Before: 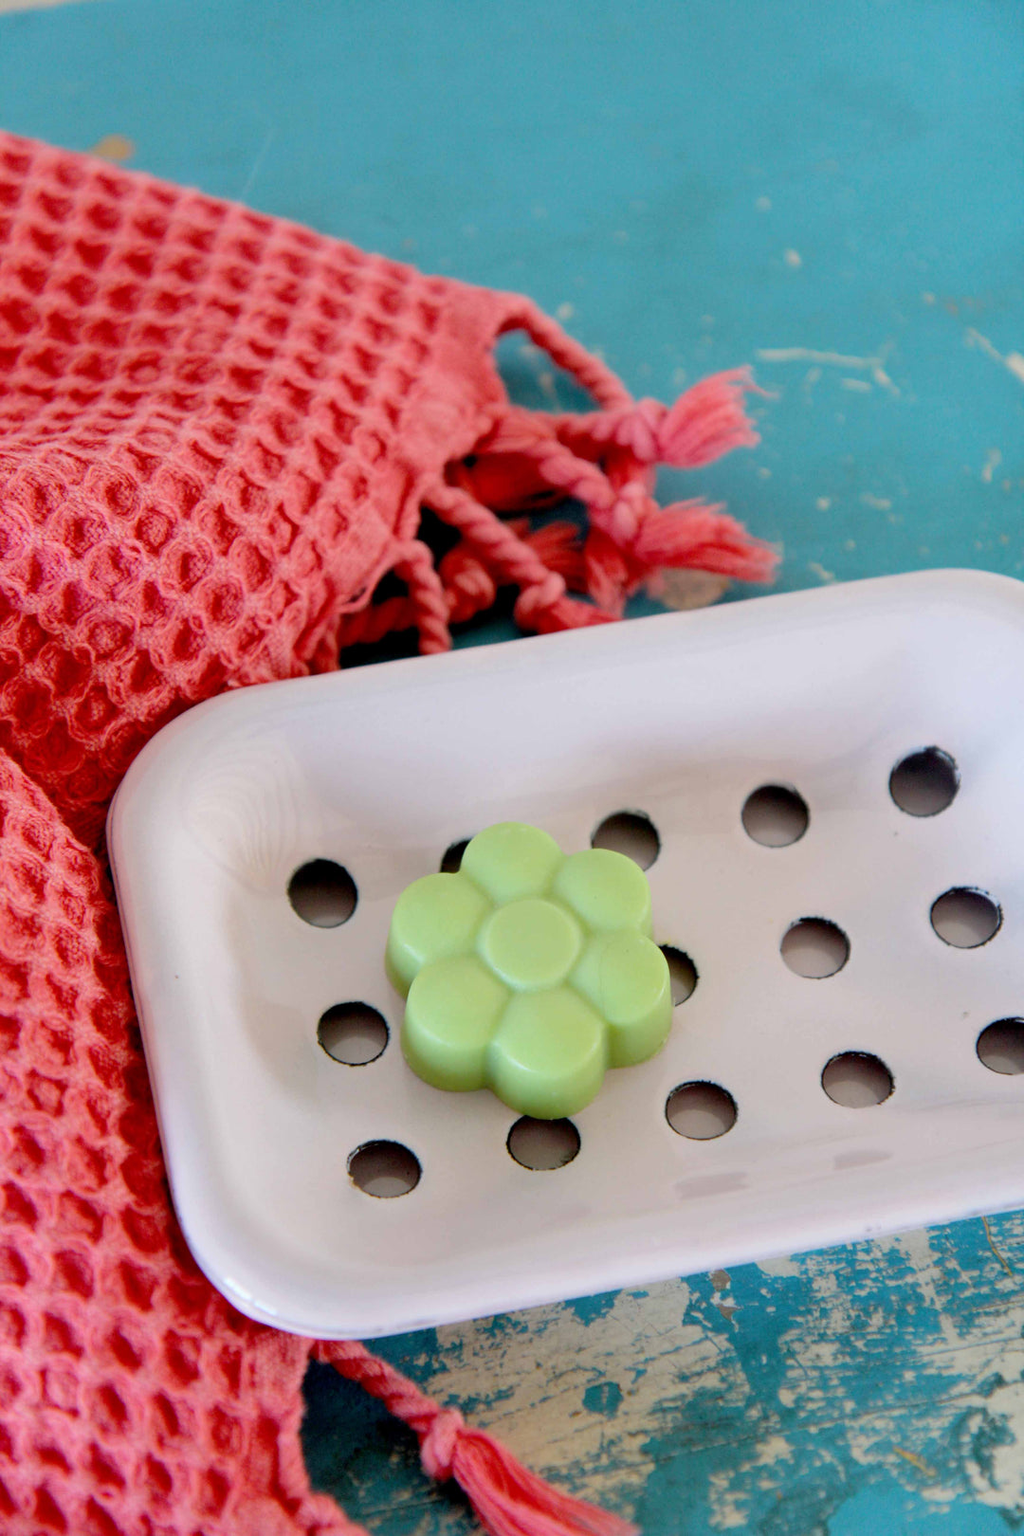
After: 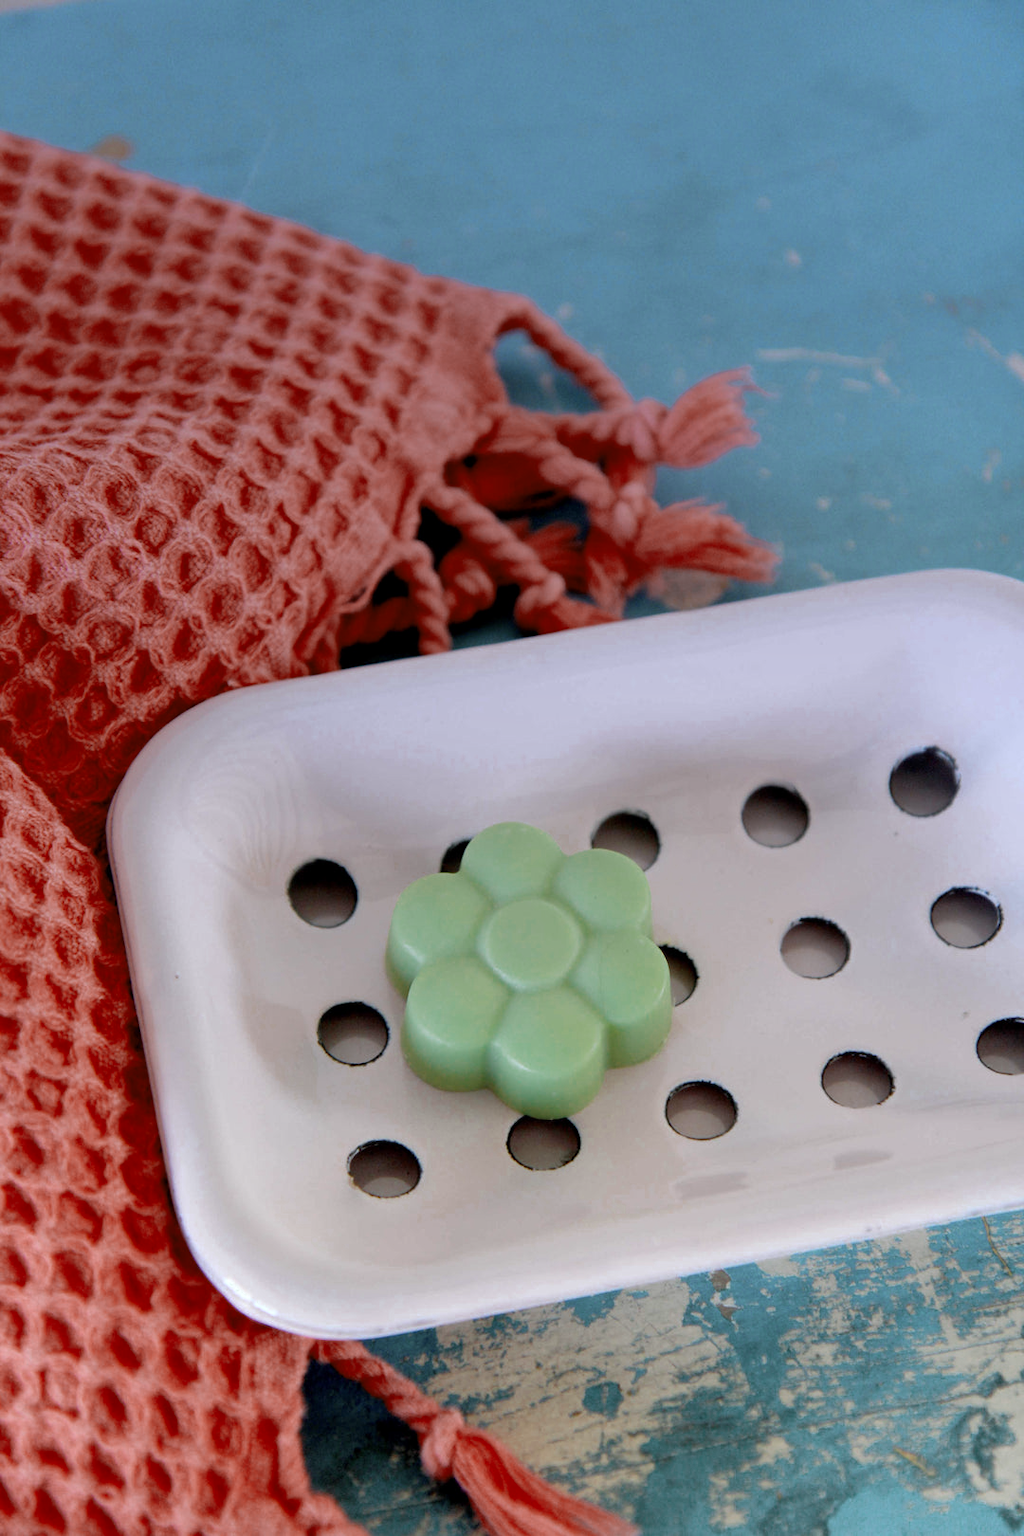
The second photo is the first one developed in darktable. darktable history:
graduated density: hue 238.83°, saturation 50%
color zones: curves: ch0 [(0, 0.5) (0.125, 0.4) (0.25, 0.5) (0.375, 0.4) (0.5, 0.4) (0.625, 0.6) (0.75, 0.6) (0.875, 0.5)]; ch1 [(0, 0.35) (0.125, 0.45) (0.25, 0.35) (0.375, 0.35) (0.5, 0.35) (0.625, 0.35) (0.75, 0.45) (0.875, 0.35)]; ch2 [(0, 0.6) (0.125, 0.5) (0.25, 0.5) (0.375, 0.6) (0.5, 0.6) (0.625, 0.5) (0.75, 0.5) (0.875, 0.5)]
local contrast: mode bilateral grid, contrast 10, coarseness 25, detail 115%, midtone range 0.2
